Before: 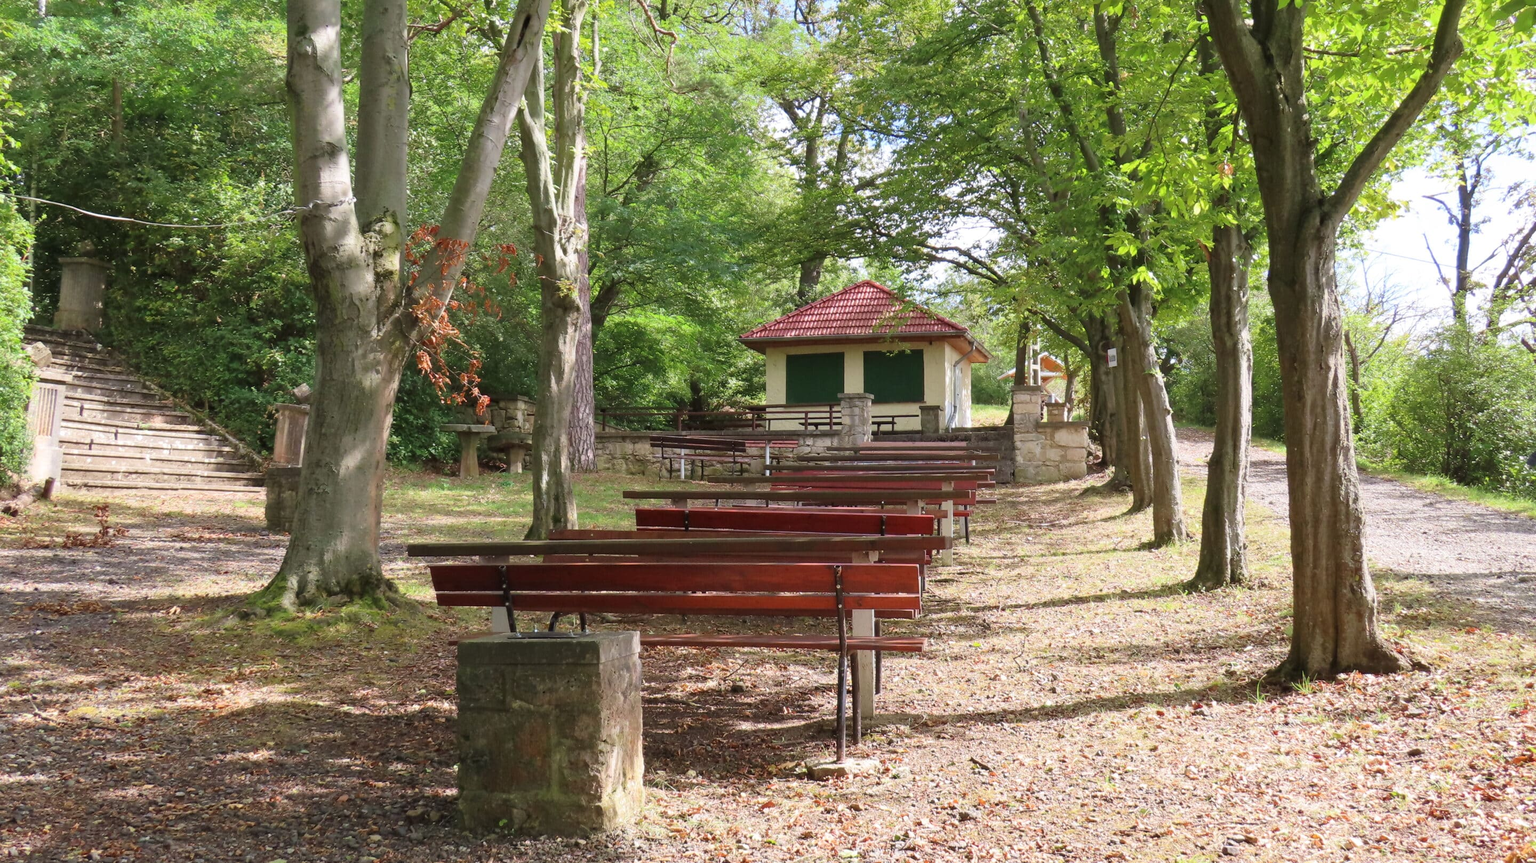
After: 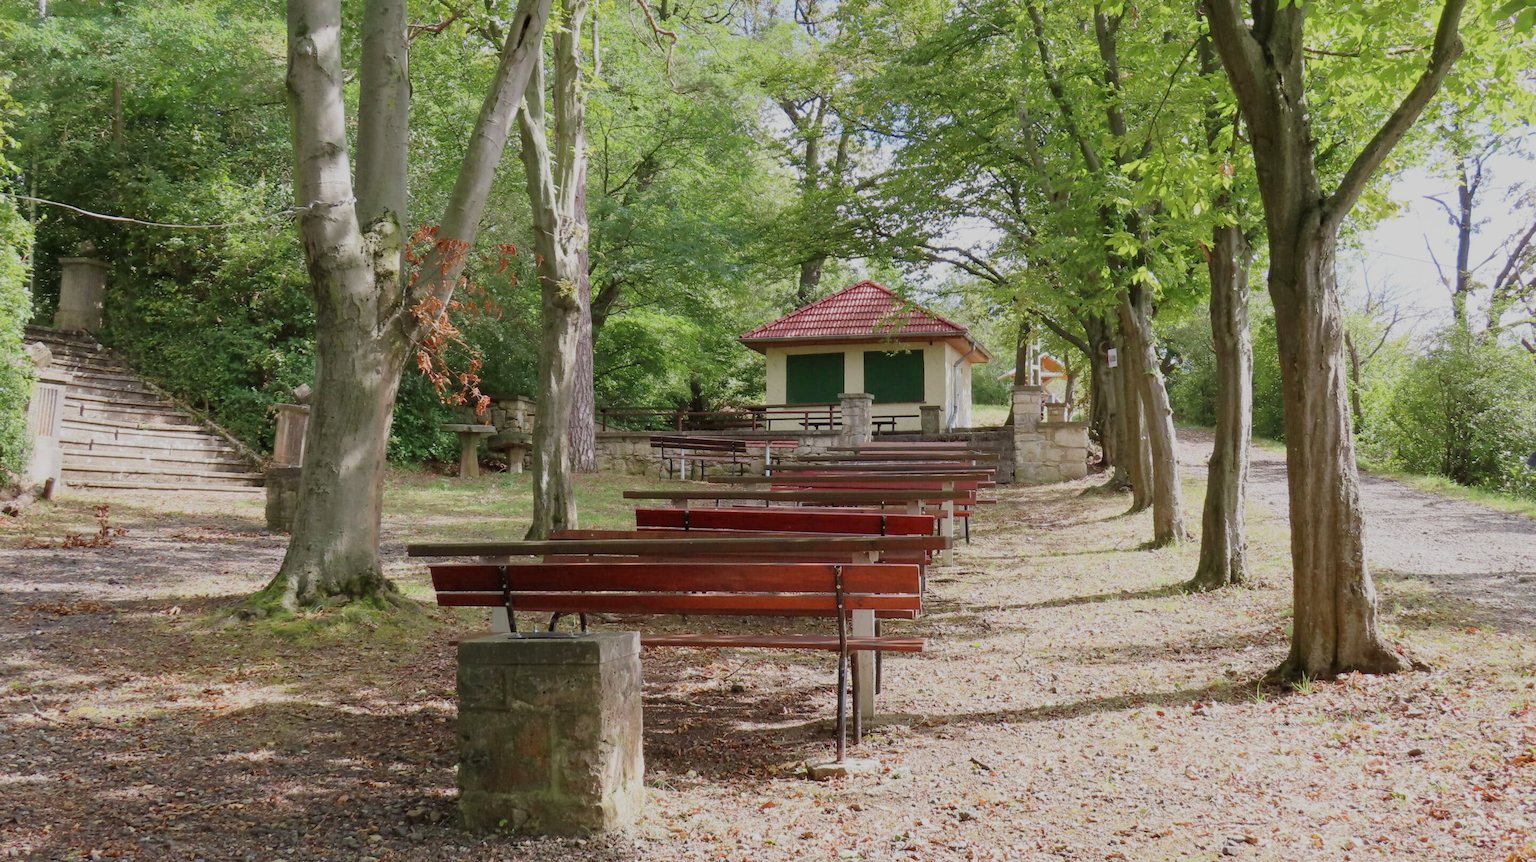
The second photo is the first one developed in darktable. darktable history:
filmic rgb: black relative exposure -12.99 EV, white relative exposure 4.05 EV, target white luminance 85.047%, hardness 6.29, latitude 42.99%, contrast 0.859, shadows ↔ highlights balance 8.73%, add noise in highlights 0.002, preserve chrominance no, color science v3 (2019), use custom middle-gray values true, contrast in highlights soft
